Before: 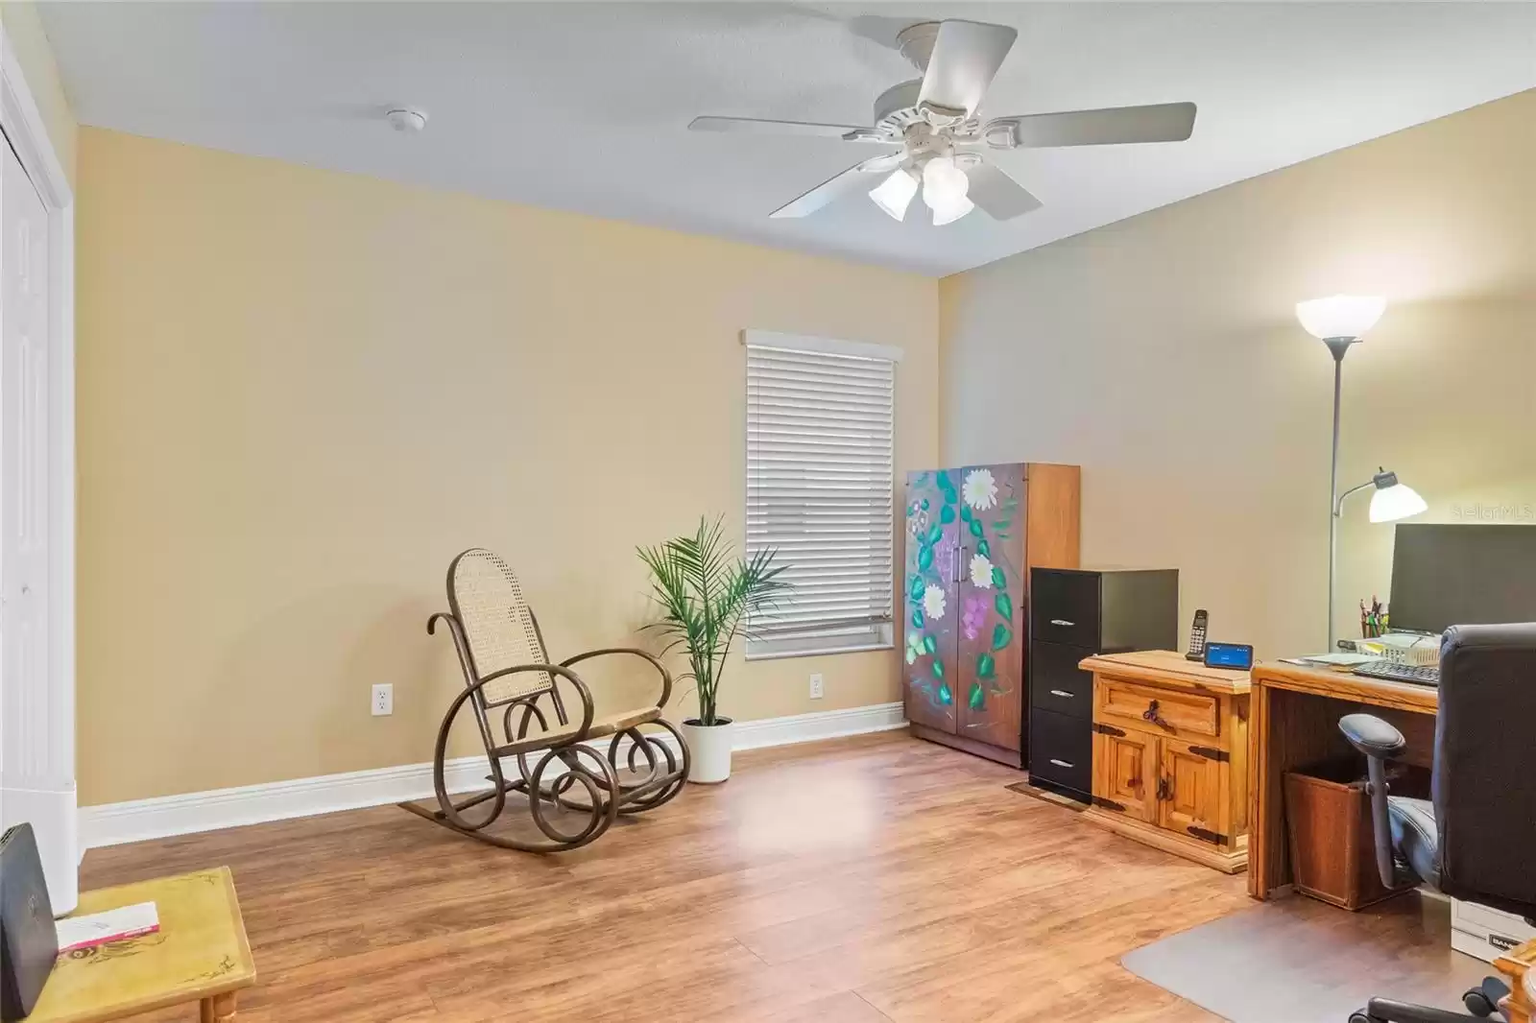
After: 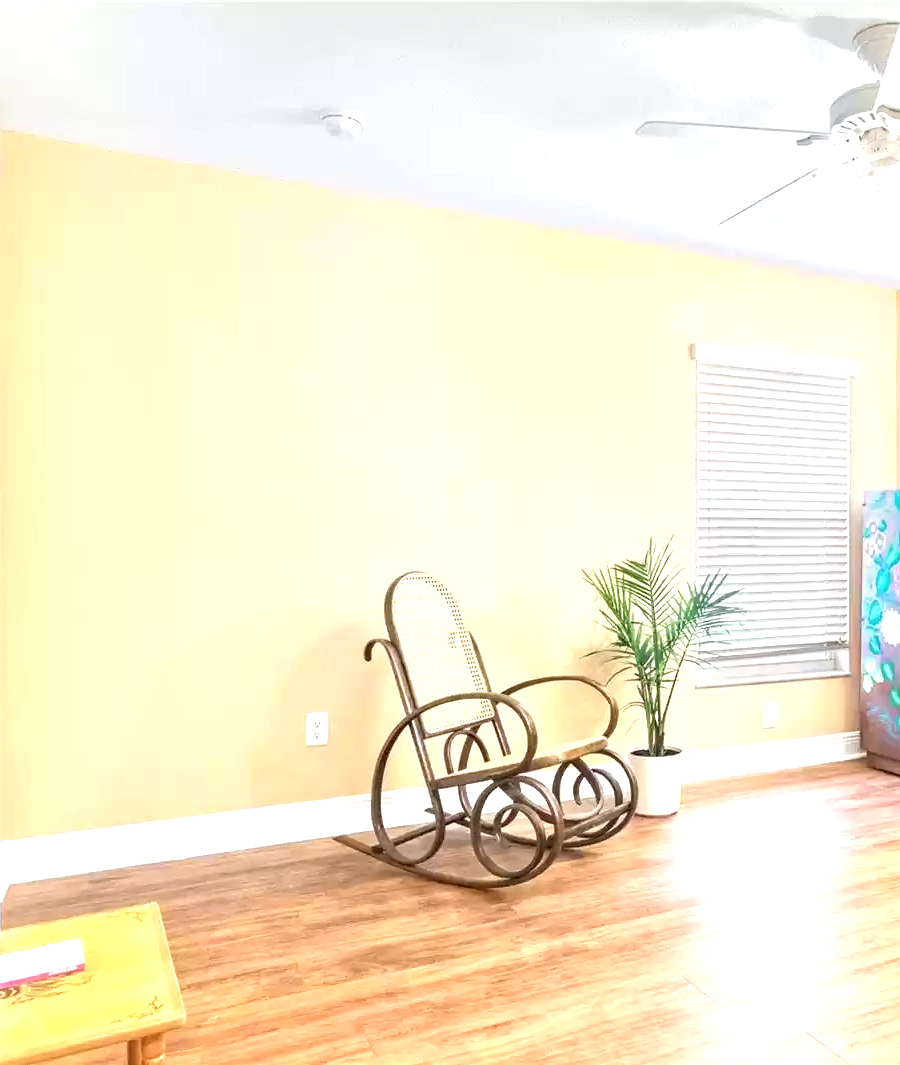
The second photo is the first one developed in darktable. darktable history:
exposure: exposure 1.15 EV, compensate highlight preservation false
crop: left 5.114%, right 38.589%
